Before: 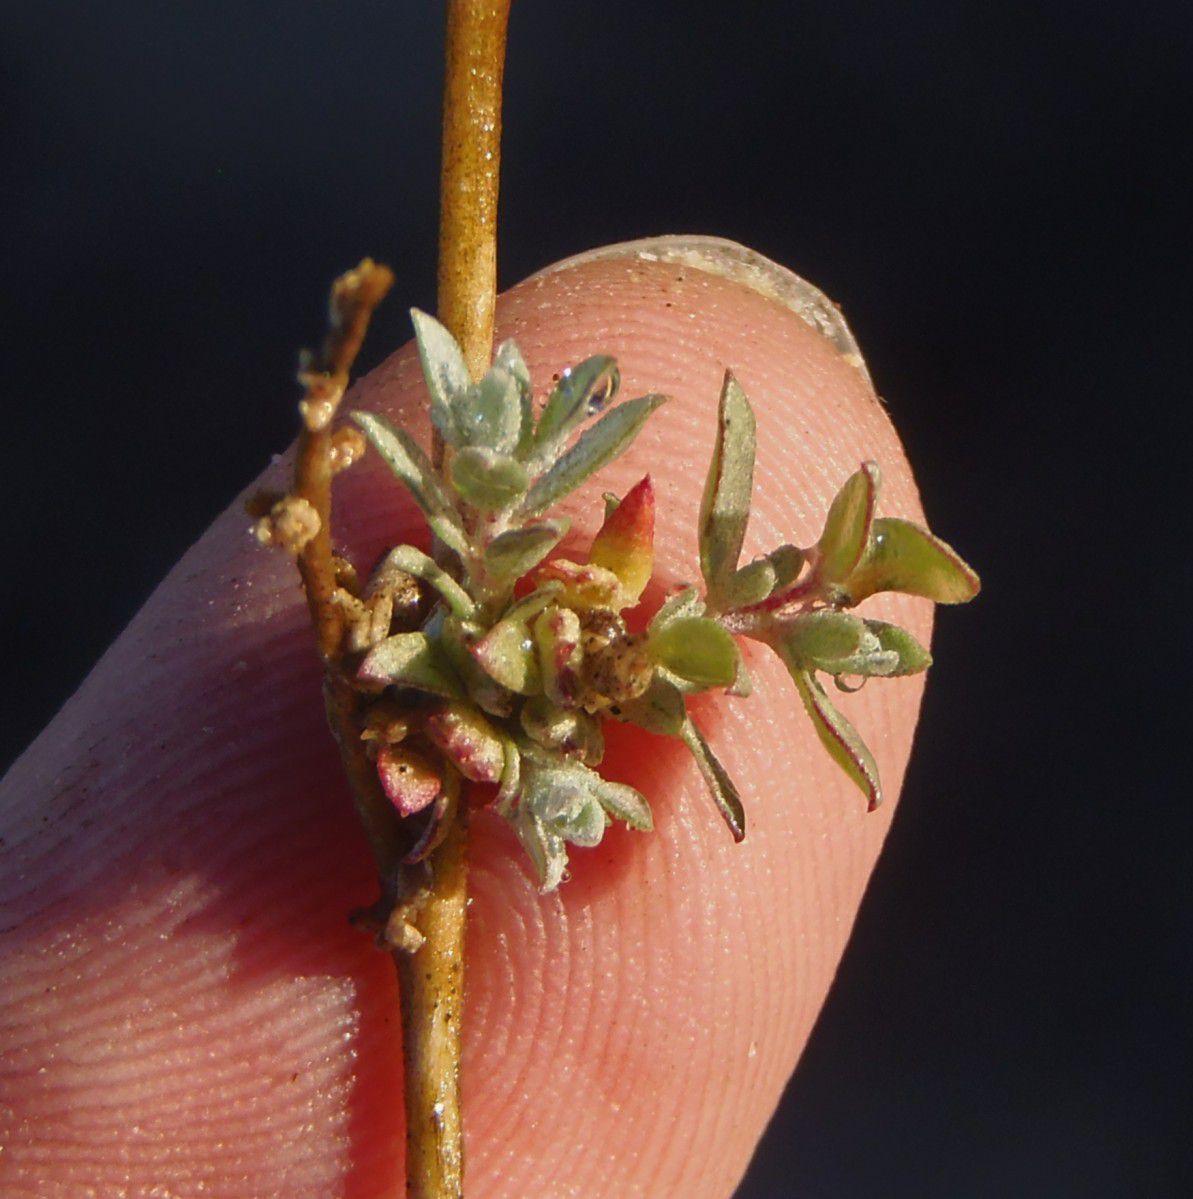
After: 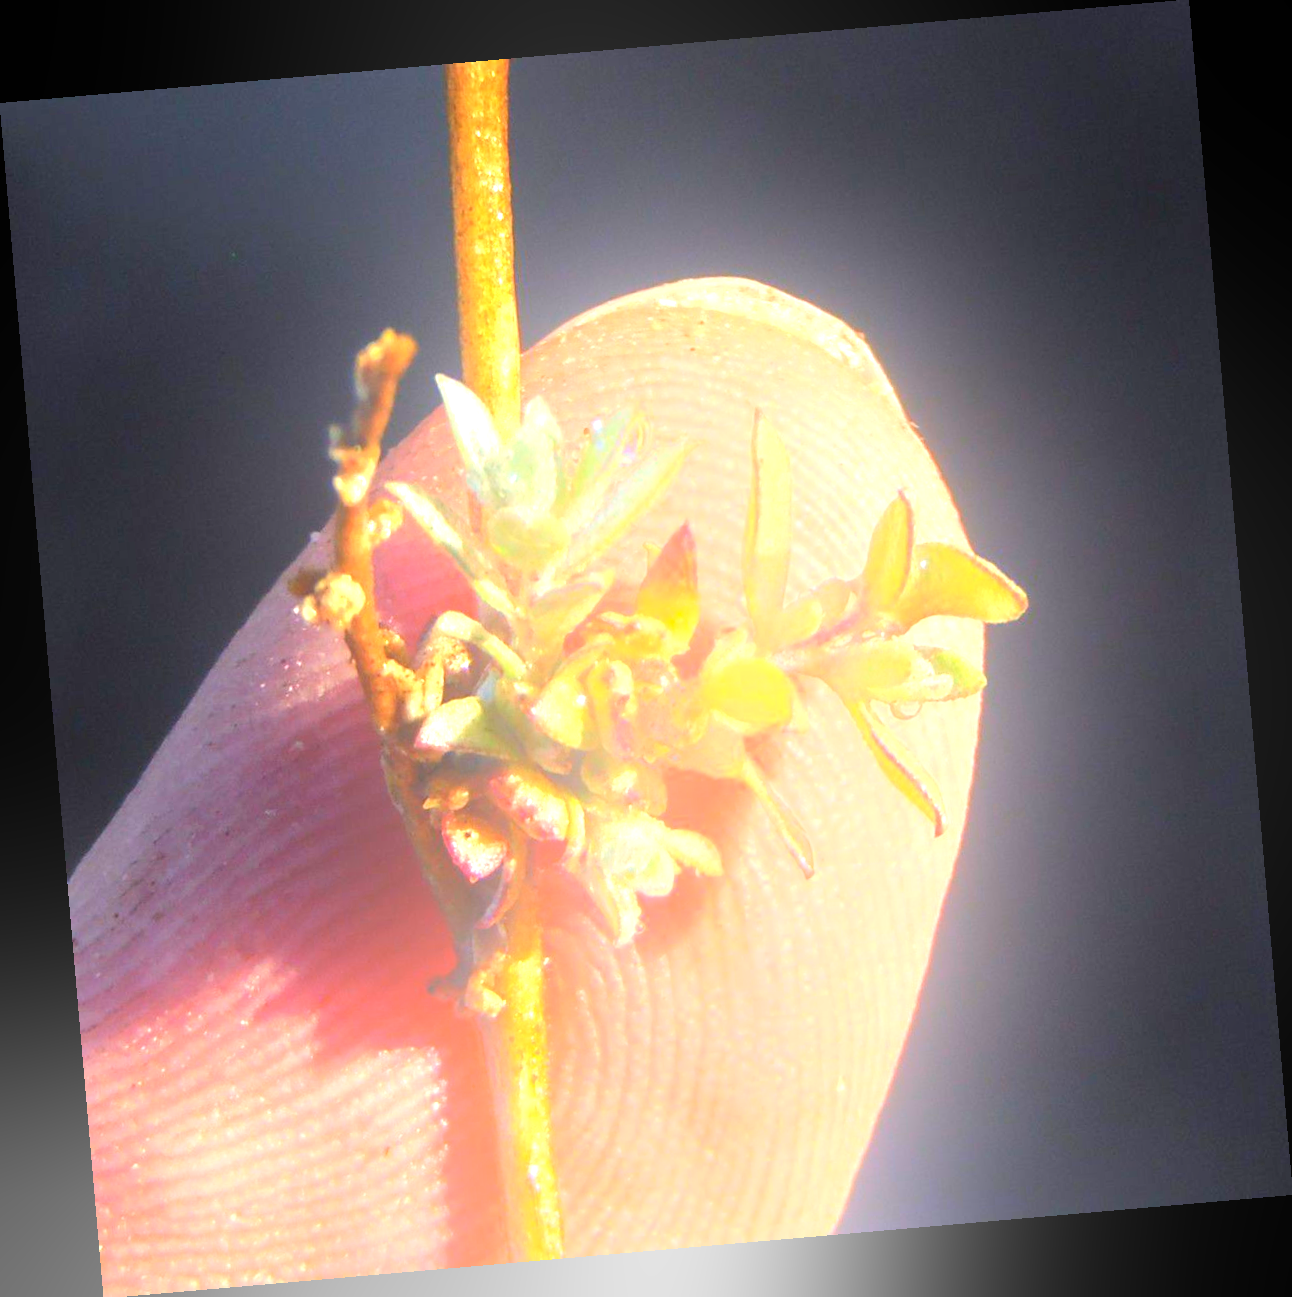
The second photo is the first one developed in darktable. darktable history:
tone equalizer: on, module defaults
exposure: exposure 2.04 EV, compensate highlight preservation false
rotate and perspective: rotation -4.98°, automatic cropping off
bloom: size 38%, threshold 95%, strength 30%
